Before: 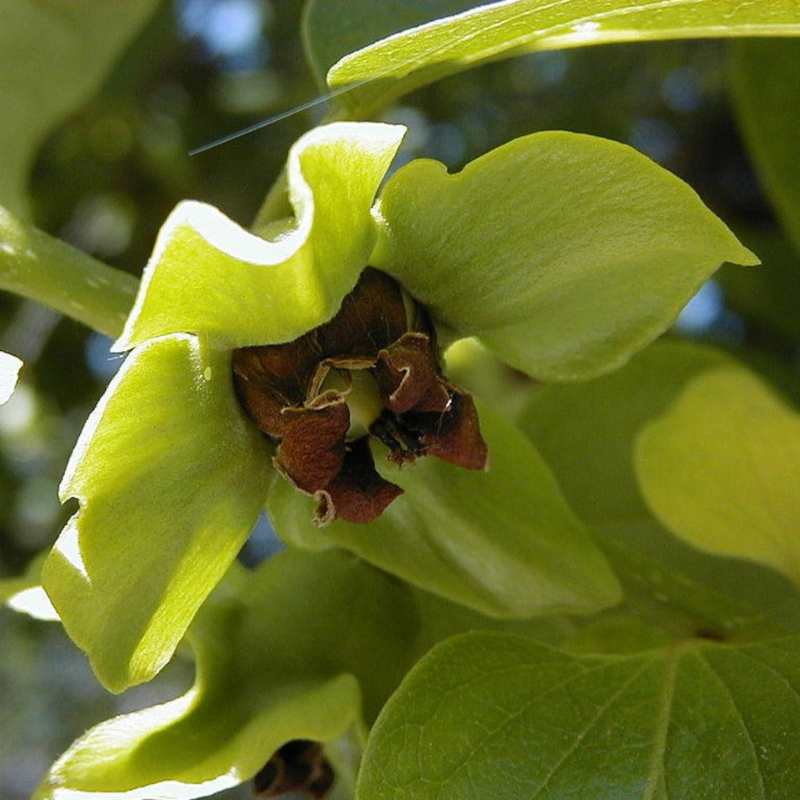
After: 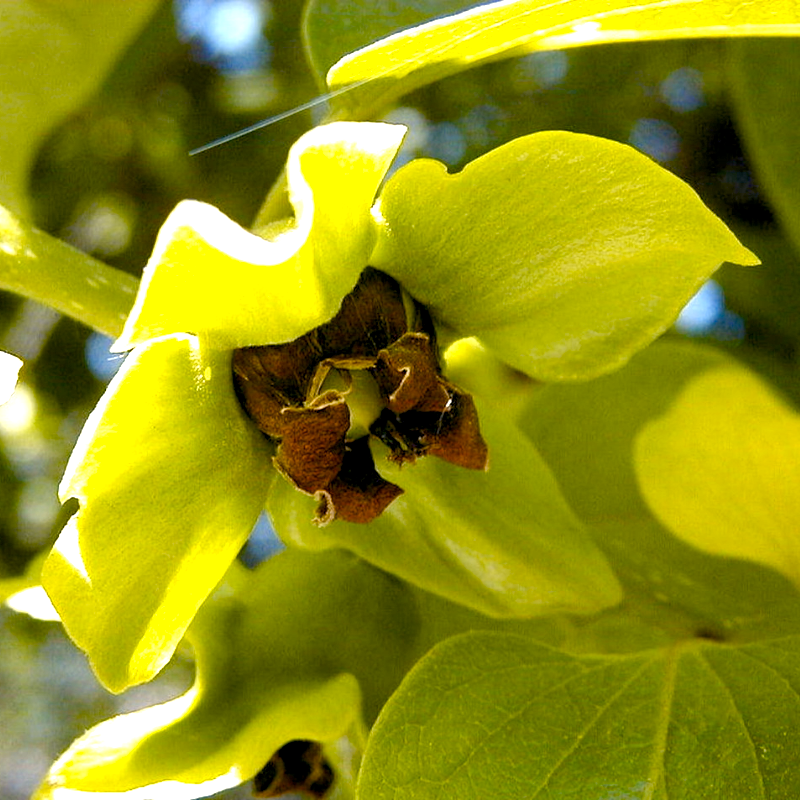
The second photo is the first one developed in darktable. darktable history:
exposure: black level correction 0.001, exposure 1.129 EV, compensate exposure bias true, compensate highlight preservation false
color balance rgb: shadows lift › chroma 3%, shadows lift › hue 280.8°, power › hue 330°, highlights gain › chroma 3%, highlights gain › hue 75.6°, global offset › luminance -1%, perceptual saturation grading › global saturation 20%, perceptual saturation grading › highlights -25%, perceptual saturation grading › shadows 50%, global vibrance 20%
color contrast: green-magenta contrast 0.8, blue-yellow contrast 1.1, unbound 0
